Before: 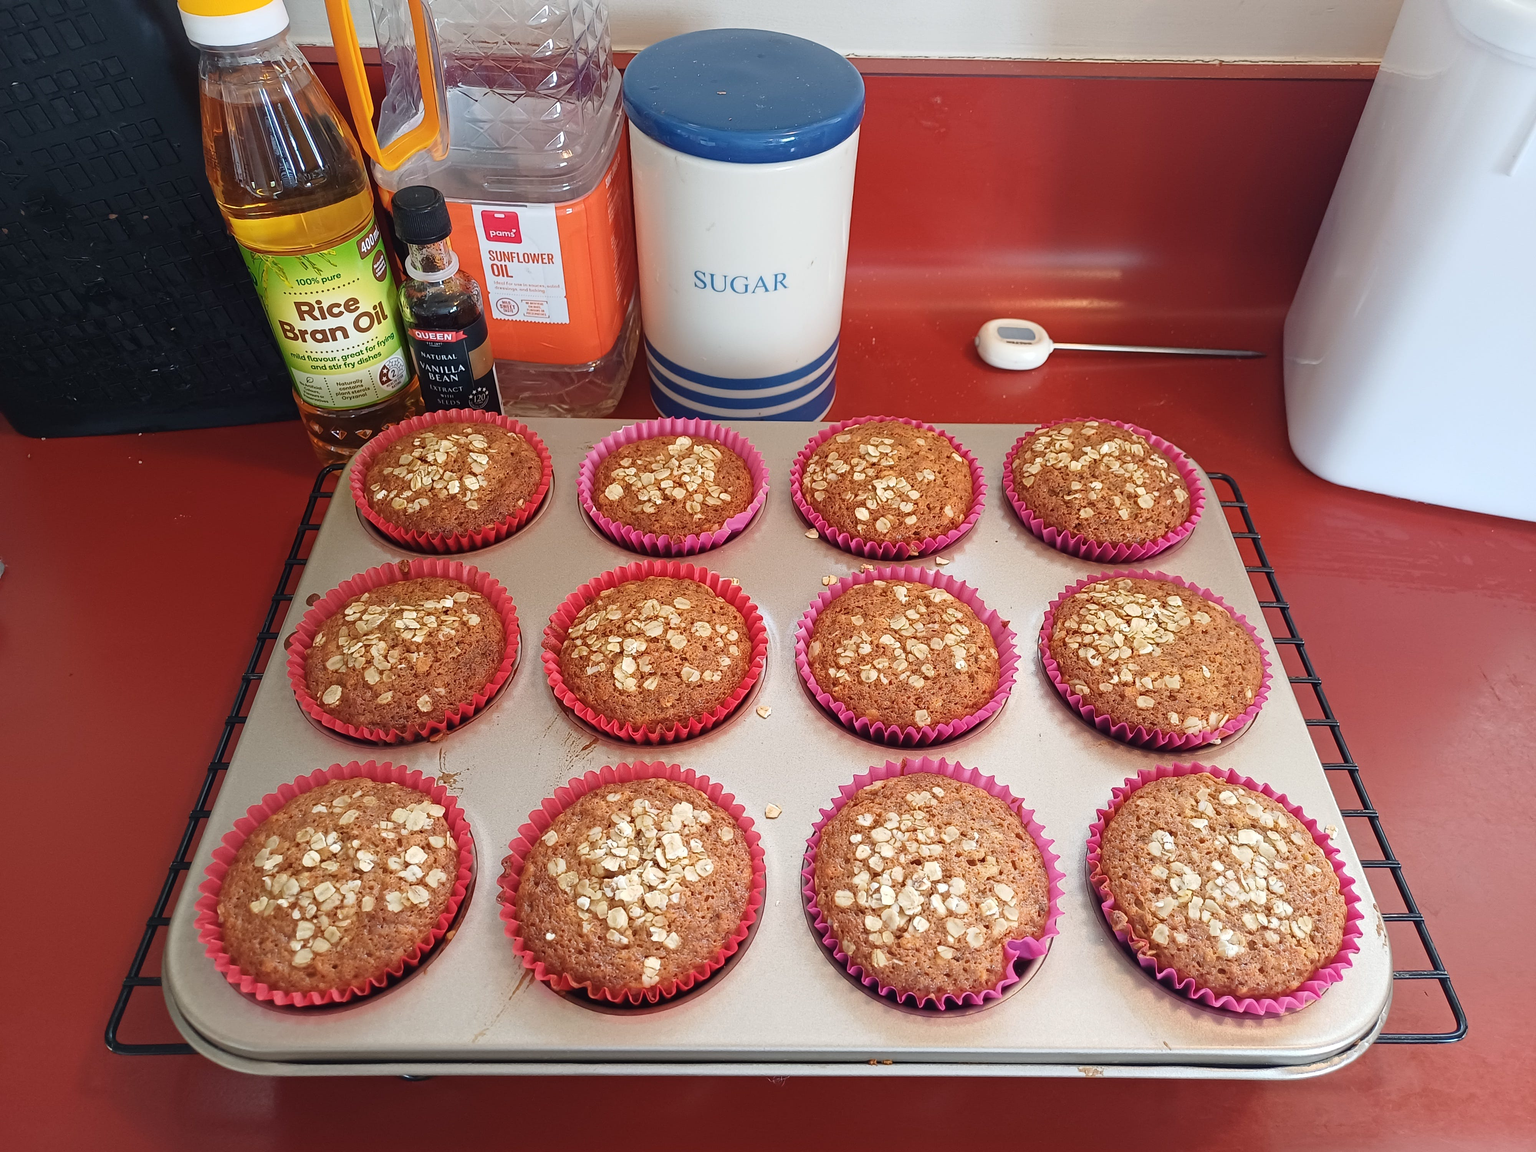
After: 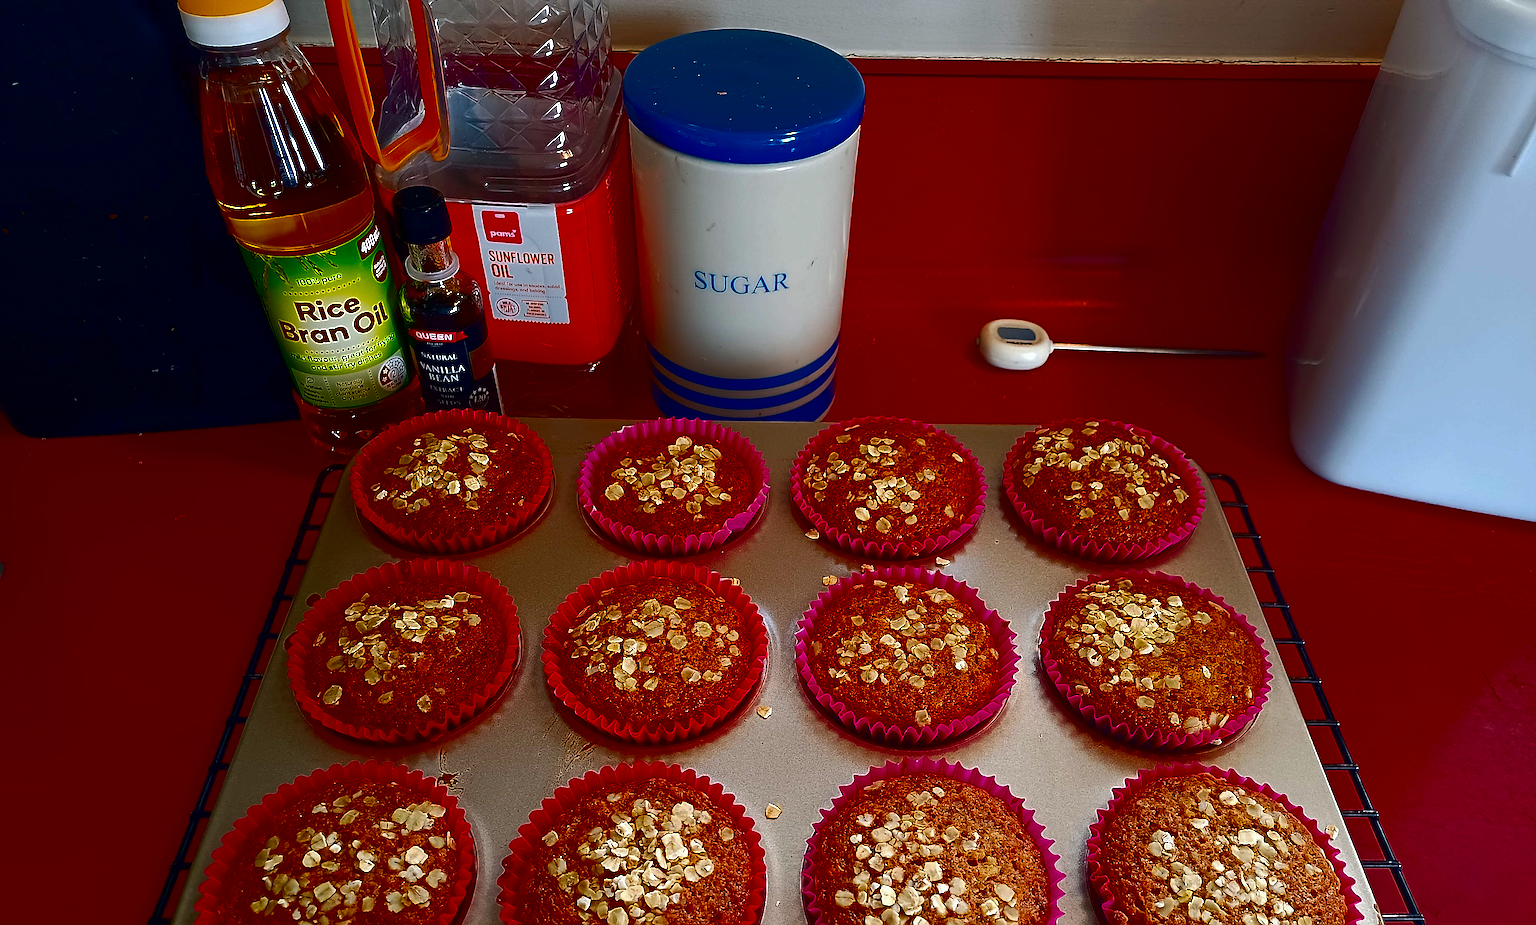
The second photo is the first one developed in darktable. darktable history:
crop: bottom 19.644%
contrast brightness saturation: brightness -1, saturation 1
sharpen: radius 1.4, amount 1.25, threshold 0.7
